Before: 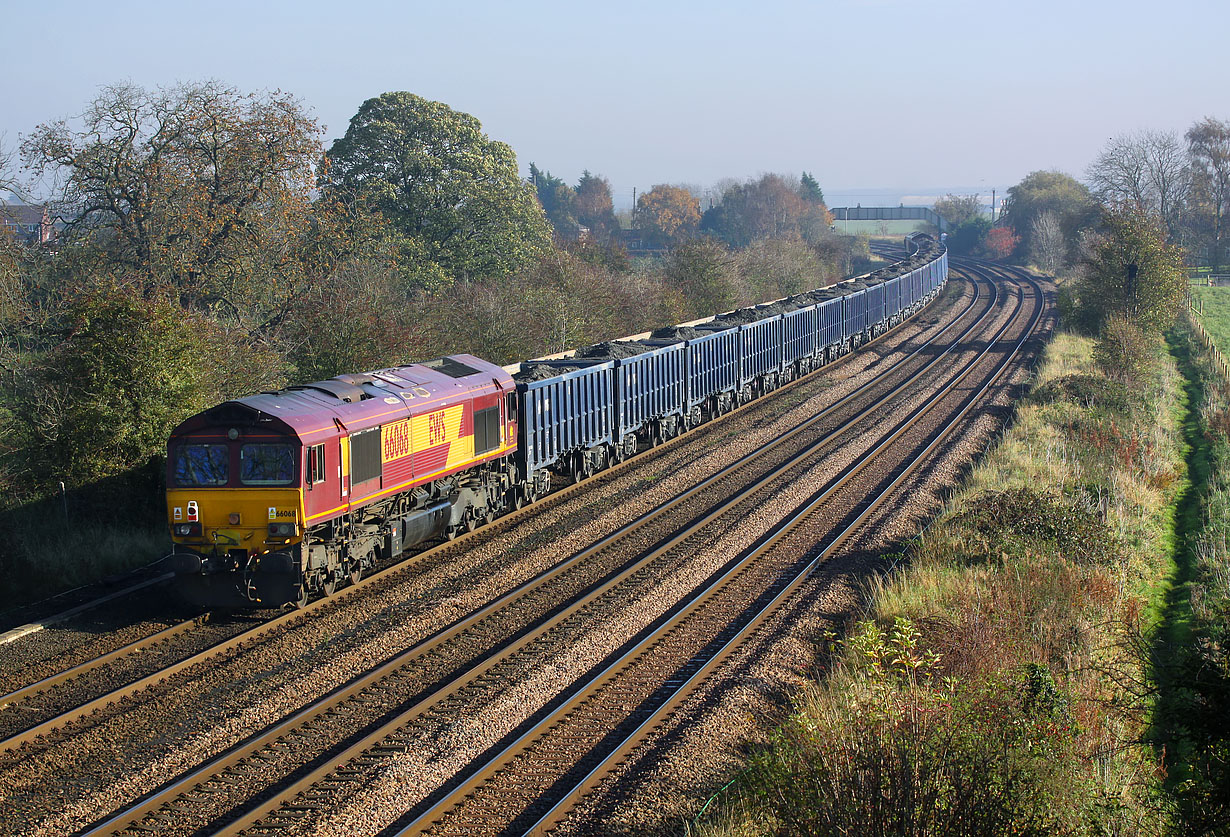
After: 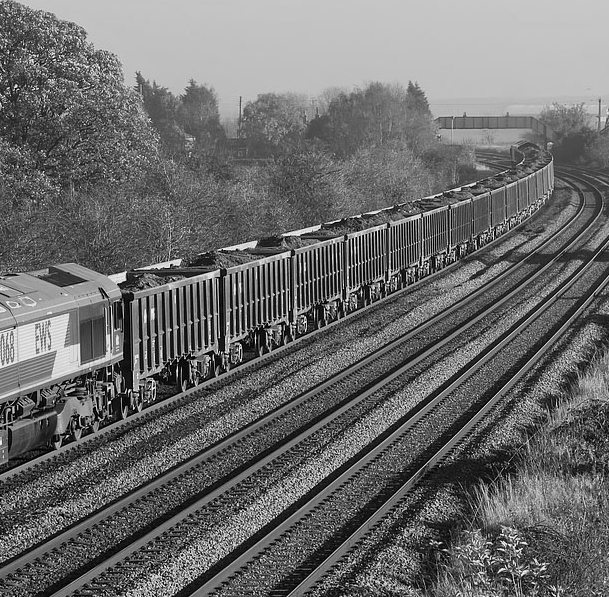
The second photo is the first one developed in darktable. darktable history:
white balance: emerald 1
crop: left 32.075%, top 10.976%, right 18.355%, bottom 17.596%
monochrome: a -92.57, b 58.91
contrast brightness saturation: contrast 0.1, saturation -0.36
